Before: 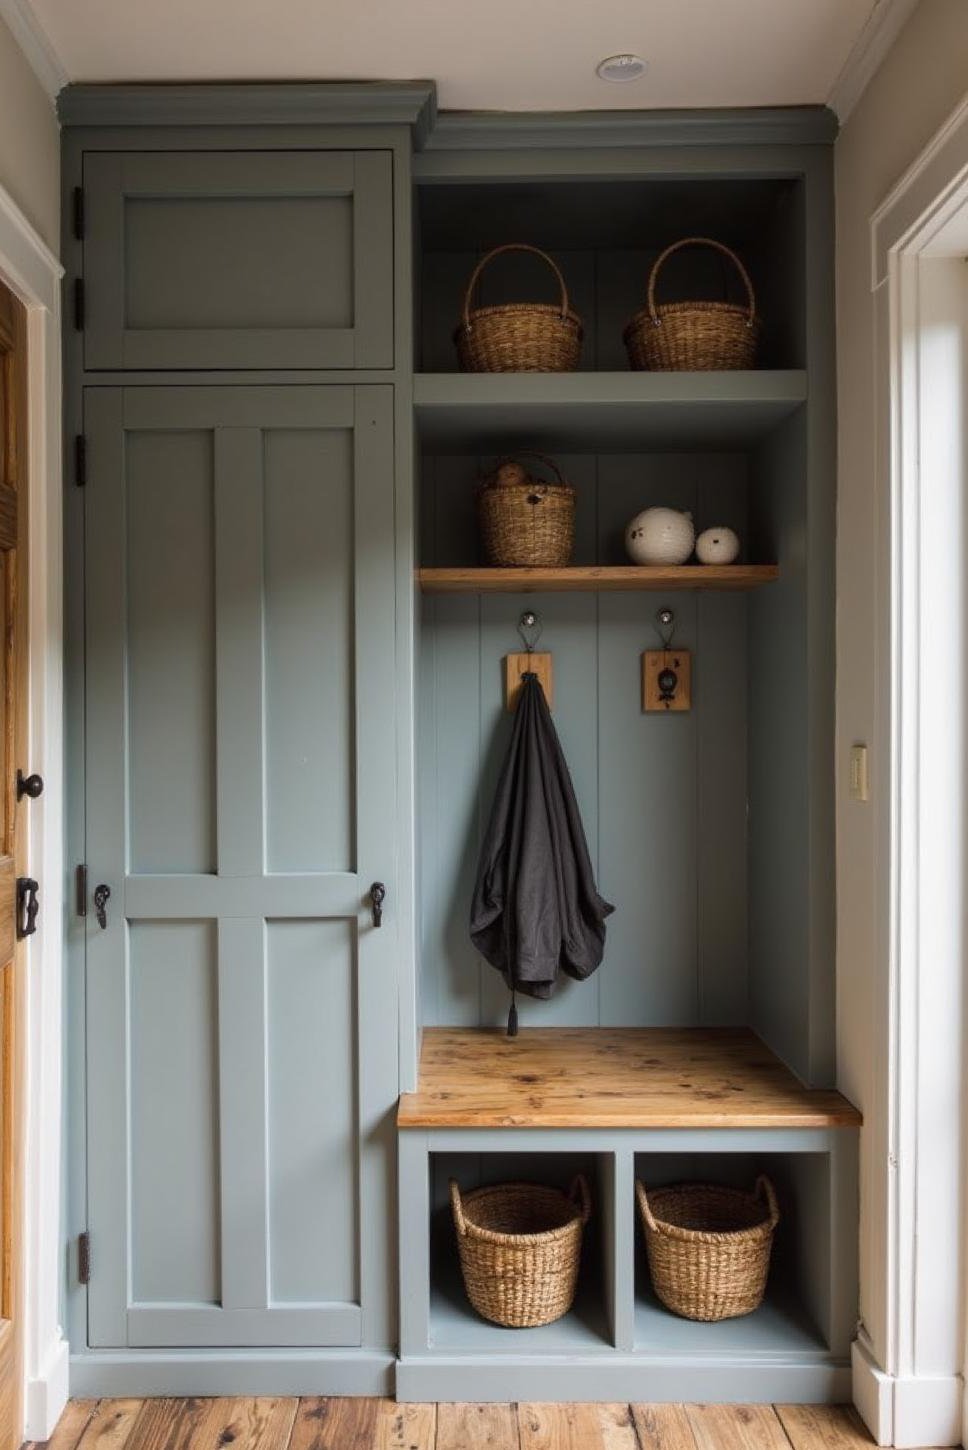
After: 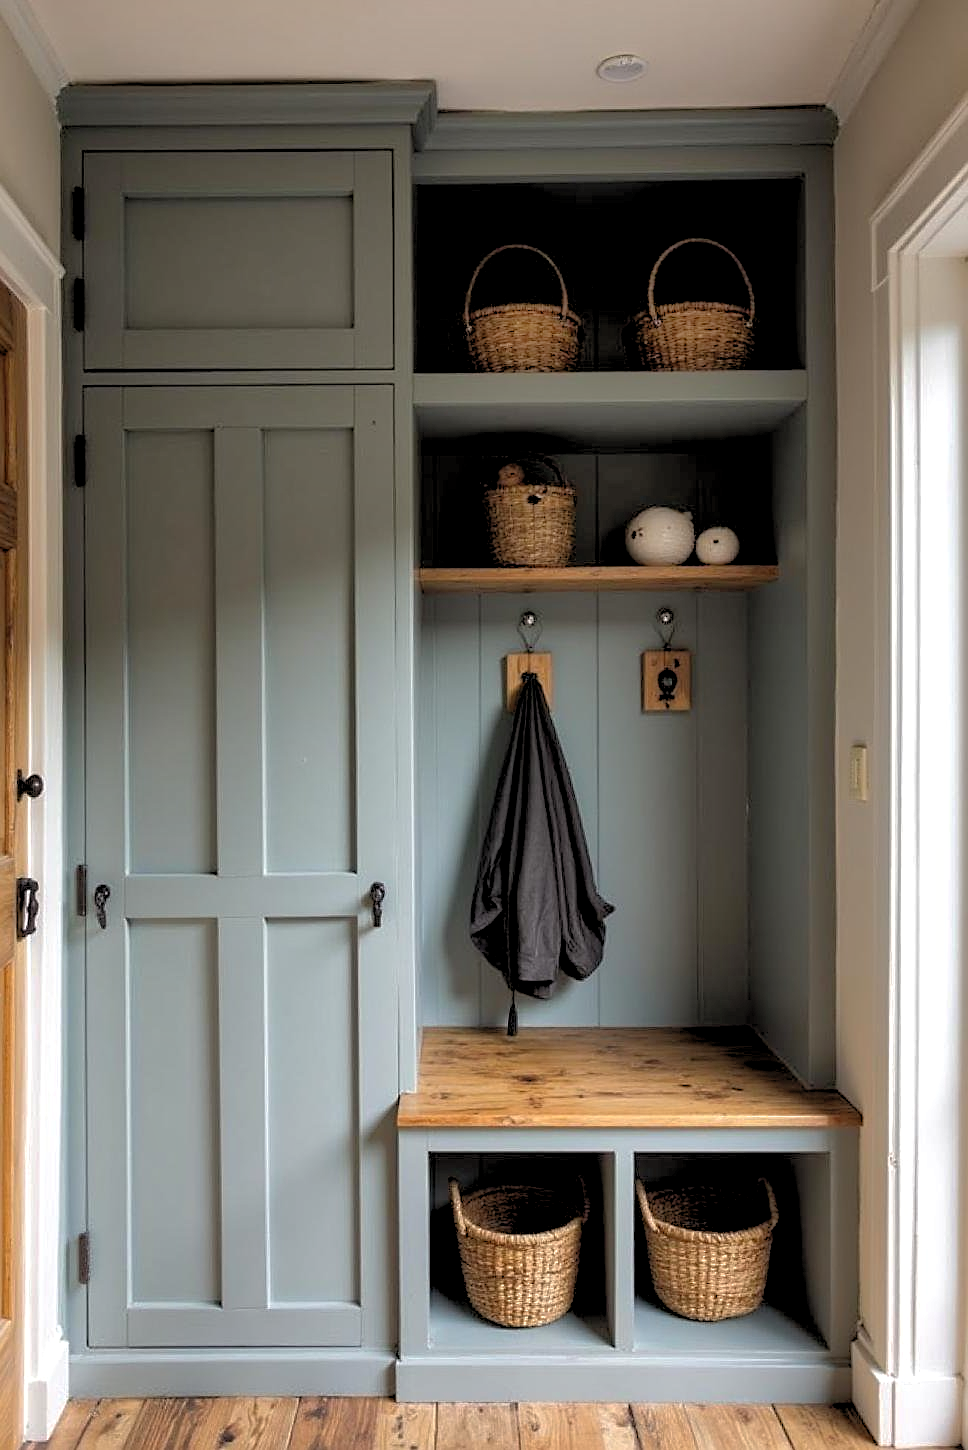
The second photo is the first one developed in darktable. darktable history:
sharpen: on, module defaults
shadows and highlights: on, module defaults
rgb levels: levels [[0.01, 0.419, 0.839], [0, 0.5, 1], [0, 0.5, 1]]
